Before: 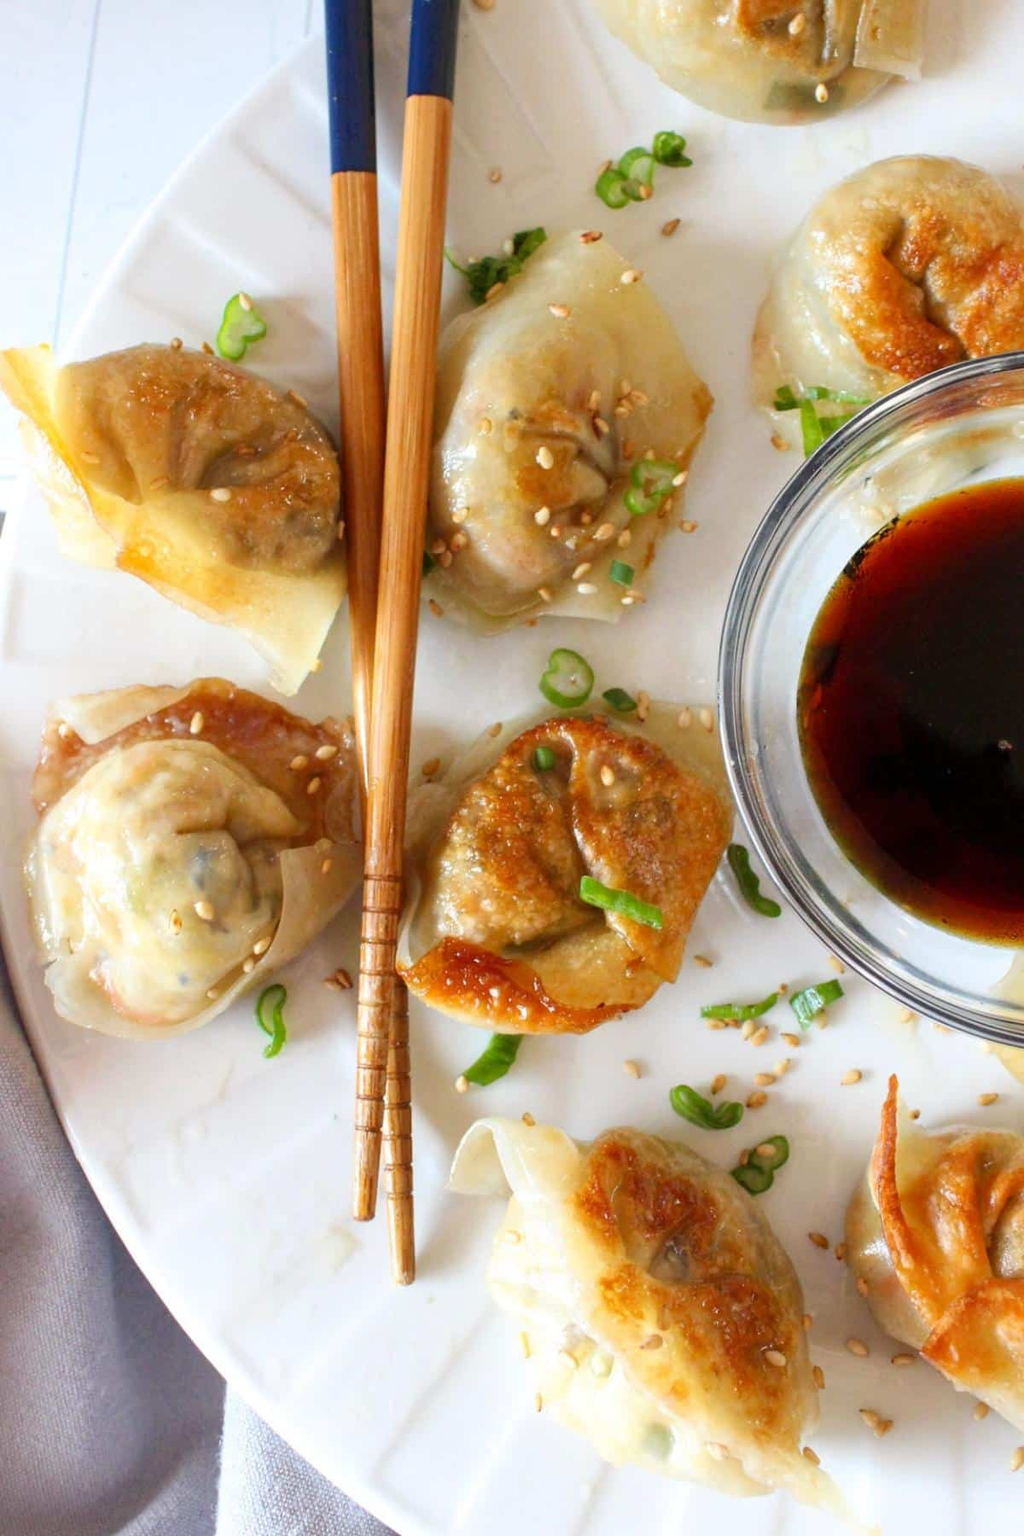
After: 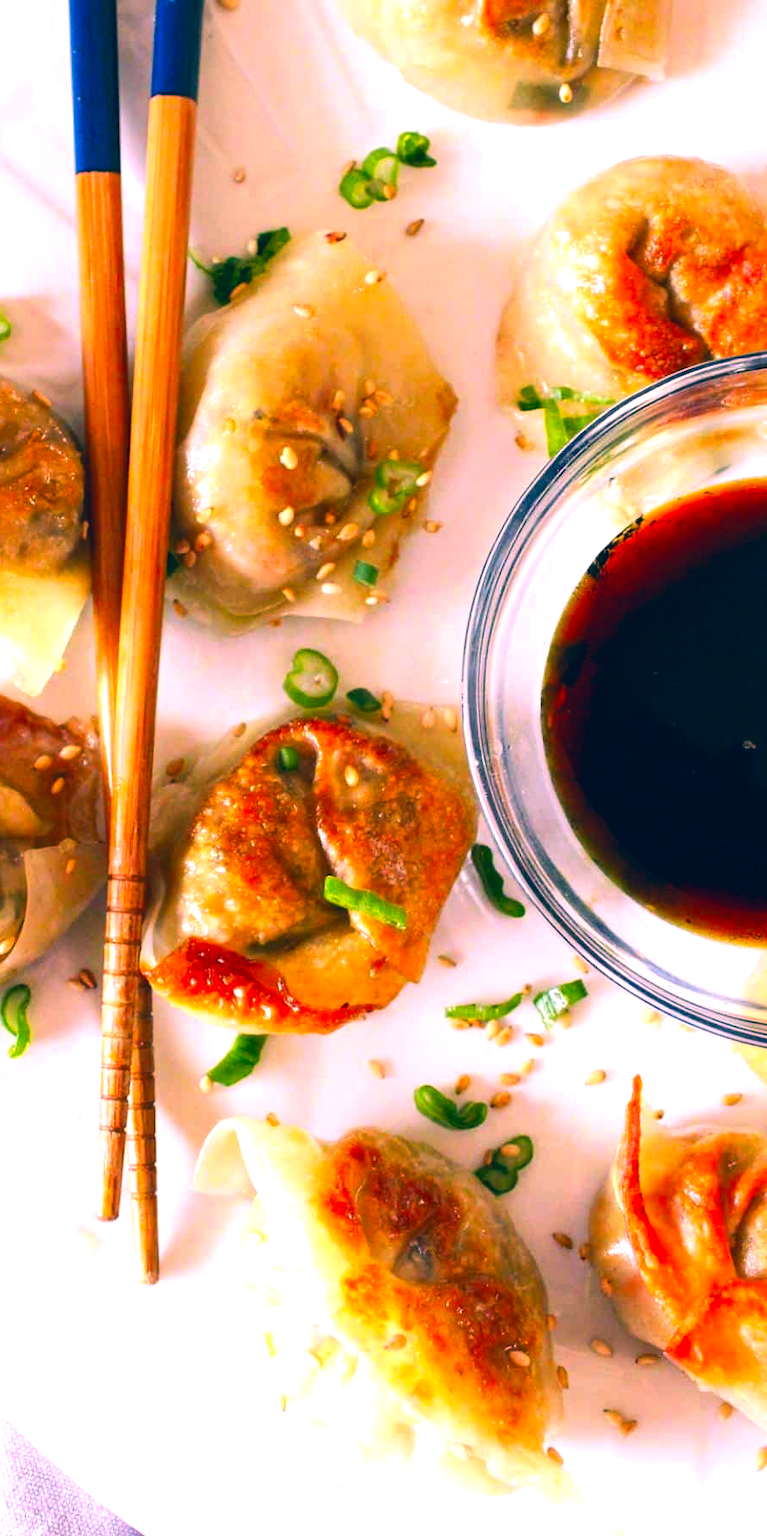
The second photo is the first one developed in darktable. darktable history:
crop and rotate: left 25.079%
tone equalizer: -8 EV -0.711 EV, -7 EV -0.702 EV, -6 EV -0.608 EV, -5 EV -0.38 EV, -3 EV 0.369 EV, -2 EV 0.6 EV, -1 EV 0.675 EV, +0 EV 0.765 EV, edges refinement/feathering 500, mask exposure compensation -1.57 EV, preserve details no
color correction: highlights a* 16.28, highlights b* 0.207, shadows a* -14.99, shadows b* -14.78, saturation 1.56
